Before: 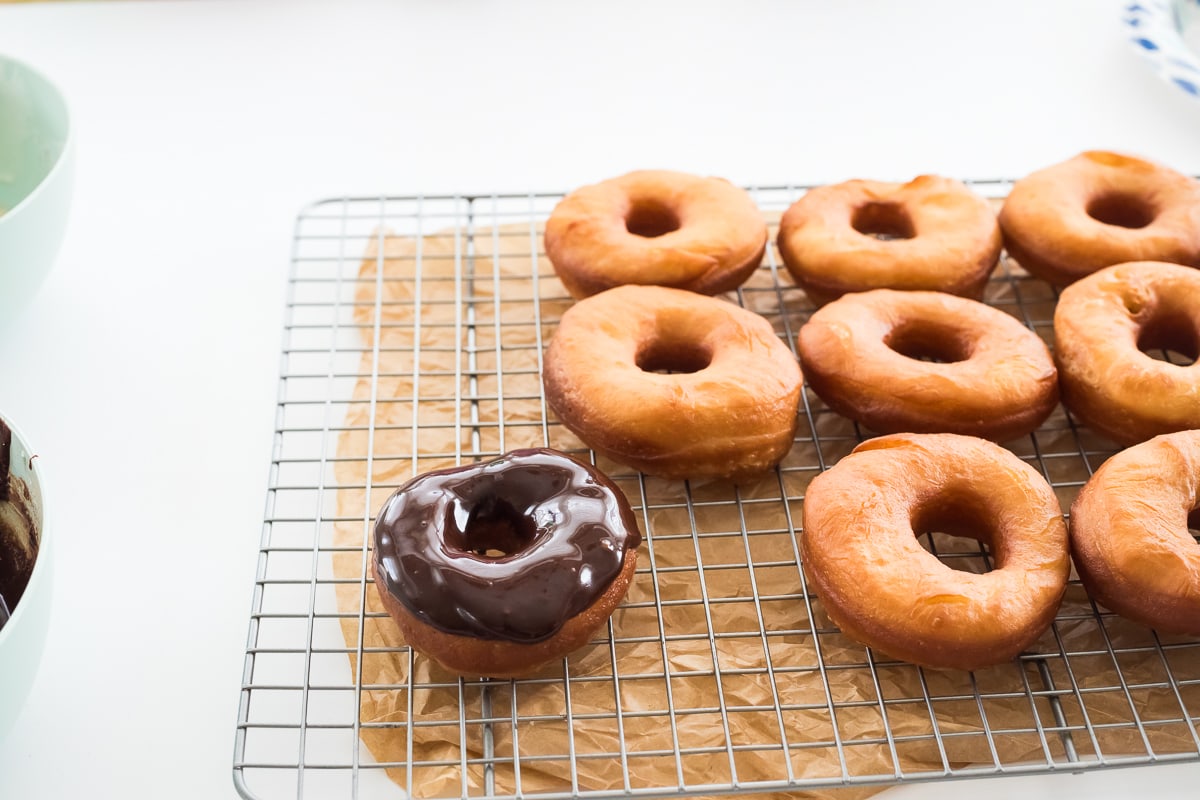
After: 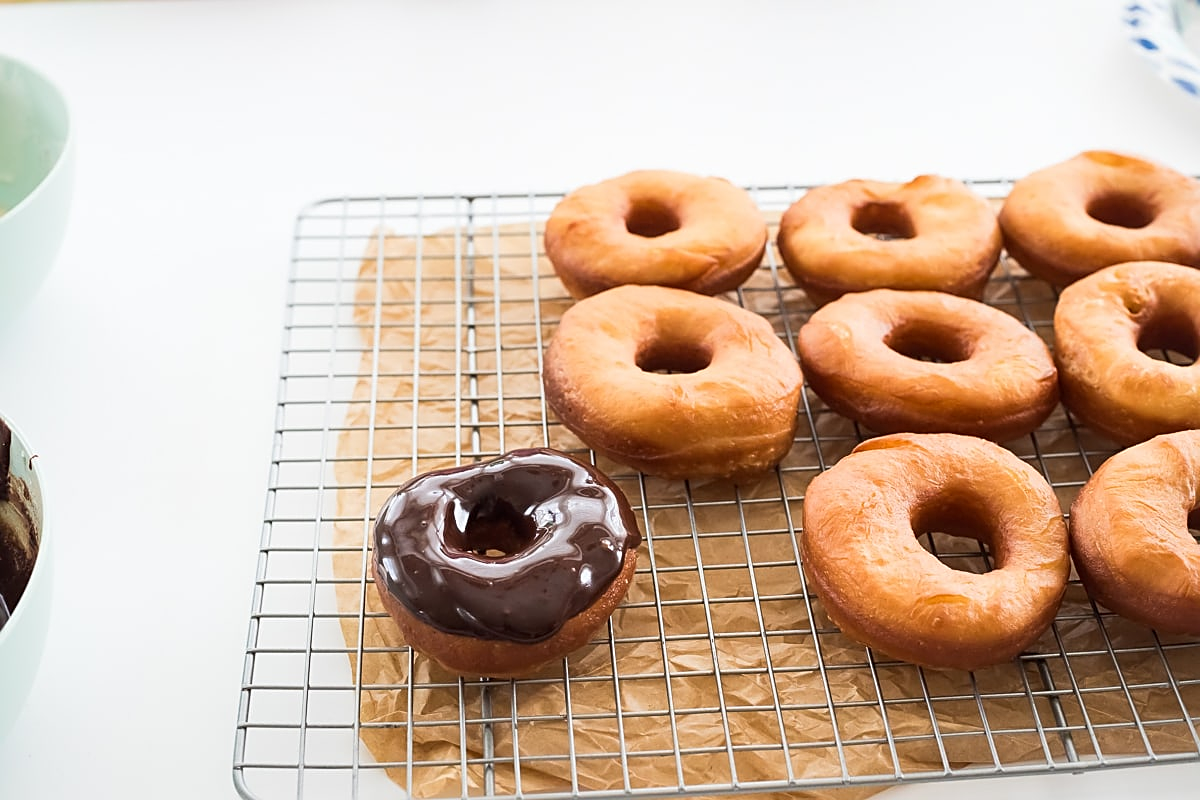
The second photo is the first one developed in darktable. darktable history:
sharpen: on, module defaults
exposure: black level correction 0.001, compensate highlight preservation false
